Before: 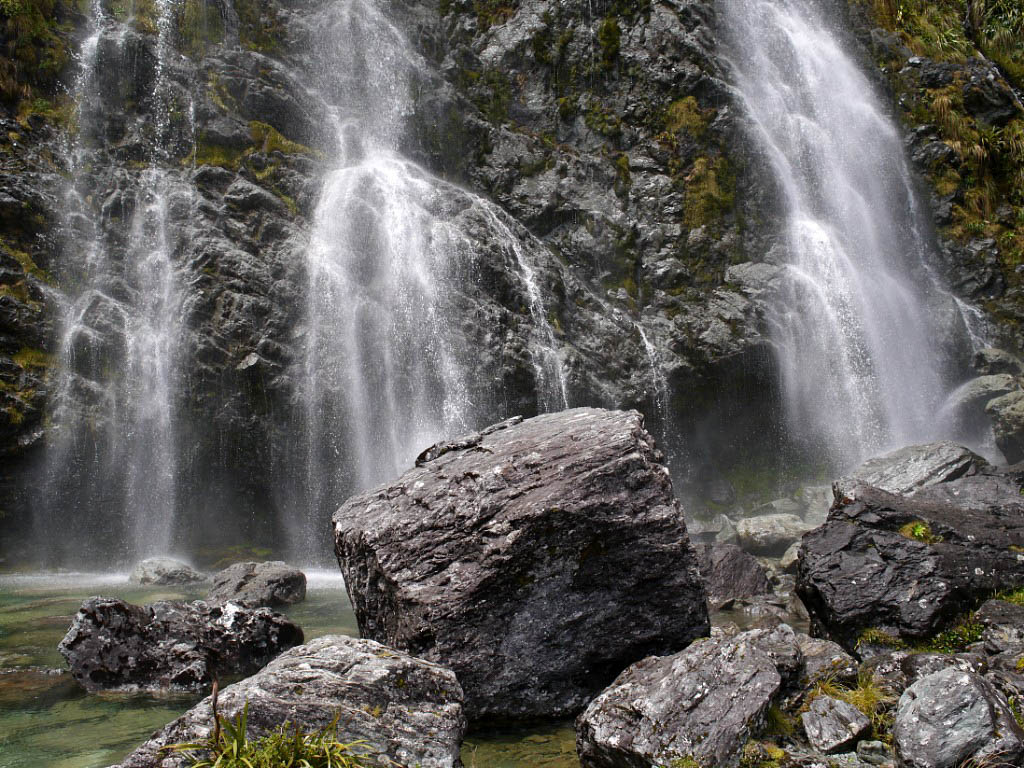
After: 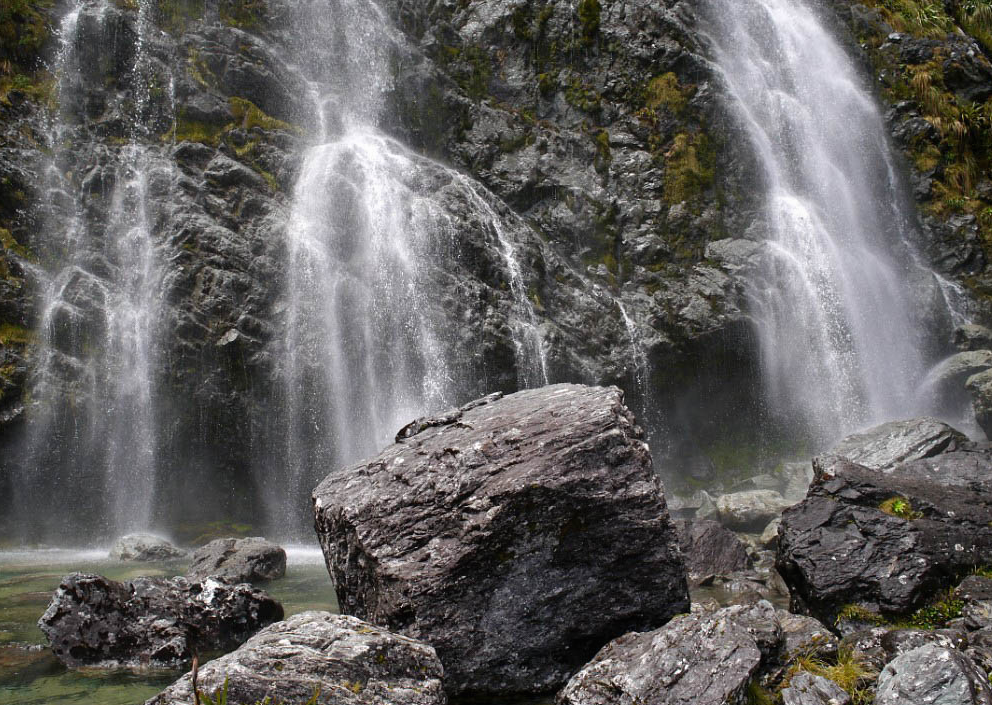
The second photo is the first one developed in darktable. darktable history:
local contrast: mode bilateral grid, contrast 100, coarseness 100, detail 91%, midtone range 0.2
crop: left 1.964%, top 3.251%, right 1.122%, bottom 4.933%
